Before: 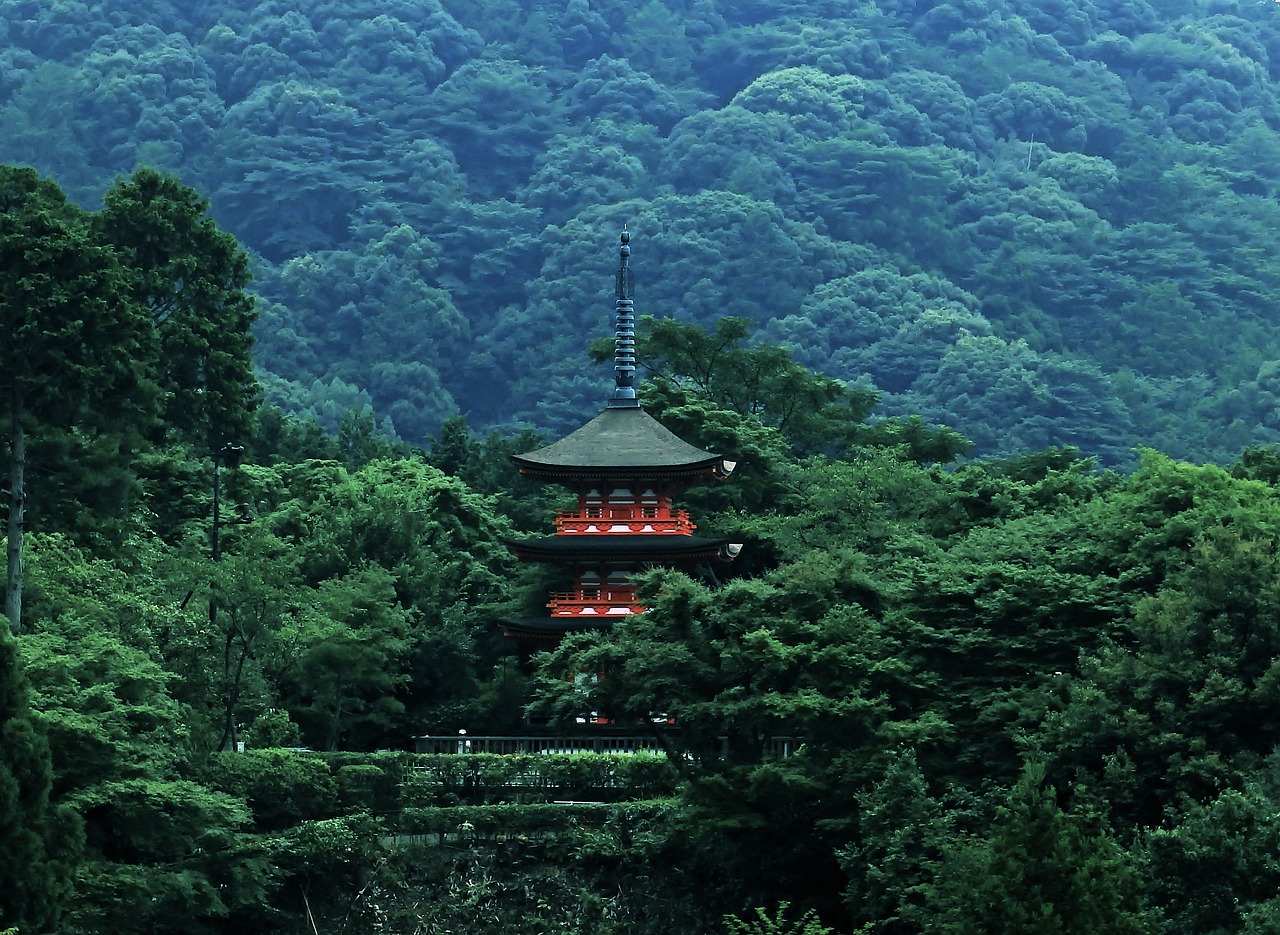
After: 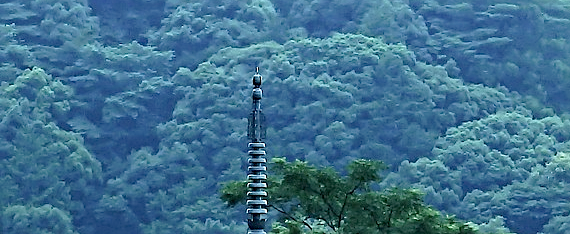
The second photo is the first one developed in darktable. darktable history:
haze removal: adaptive false
tone curve: curves: ch0 [(0, 0) (0.003, 0.022) (0.011, 0.025) (0.025, 0.032) (0.044, 0.055) (0.069, 0.089) (0.1, 0.133) (0.136, 0.18) (0.177, 0.231) (0.224, 0.291) (0.277, 0.35) (0.335, 0.42) (0.399, 0.496) (0.468, 0.561) (0.543, 0.632) (0.623, 0.706) (0.709, 0.783) (0.801, 0.865) (0.898, 0.947) (1, 1)], preserve colors none
sharpen: on, module defaults
crop: left 28.753%, top 16.878%, right 26.662%, bottom 58.039%
